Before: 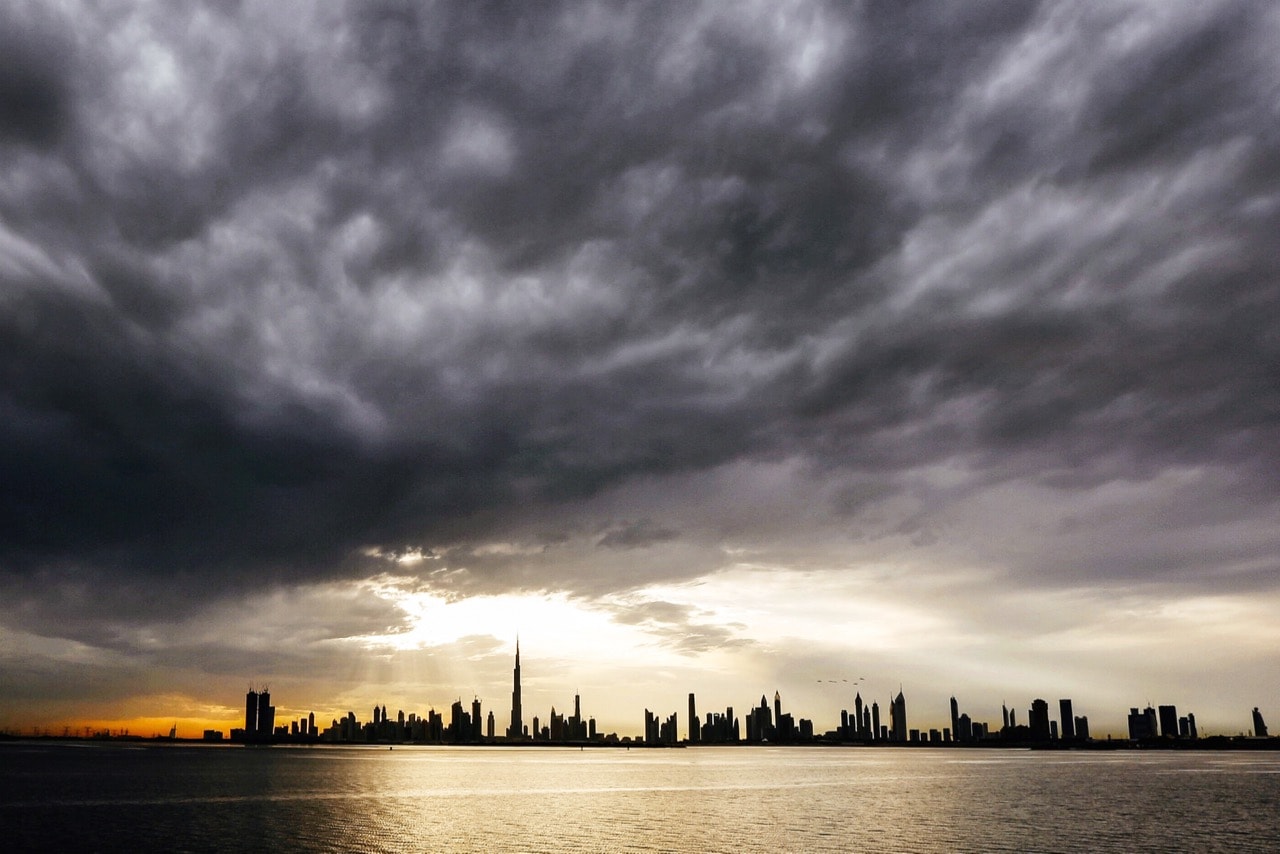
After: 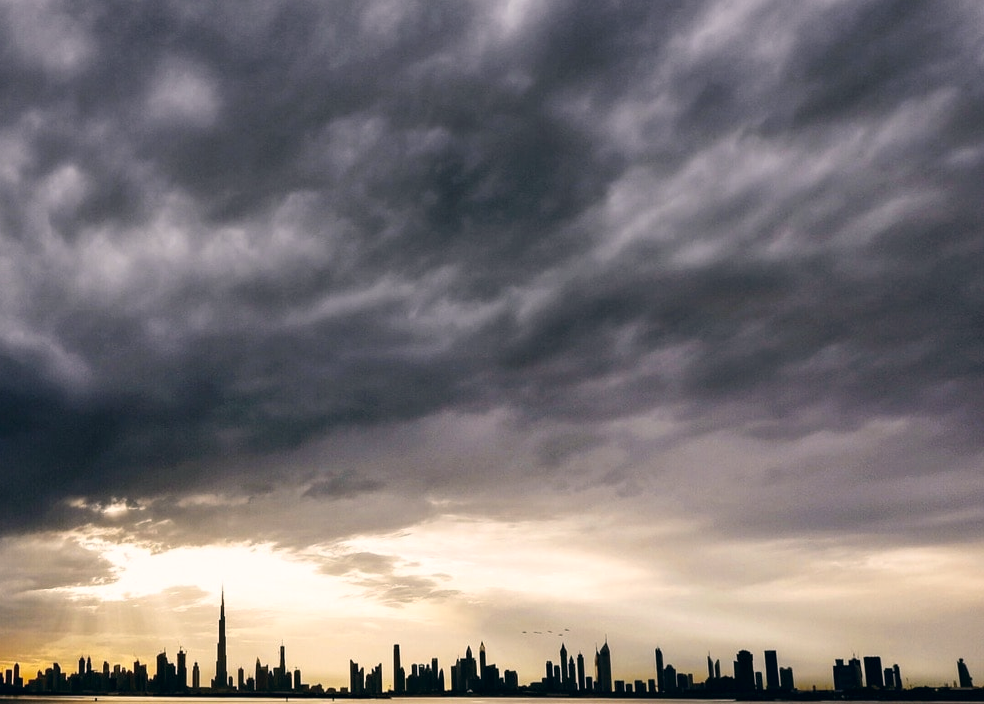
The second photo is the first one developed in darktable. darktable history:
color correction: highlights a* 5.46, highlights b* 5.29, shadows a* -4.21, shadows b* -5.16
tone equalizer: edges refinement/feathering 500, mask exposure compensation -1.57 EV, preserve details no
crop: left 23.112%, top 5.824%, bottom 11.63%
